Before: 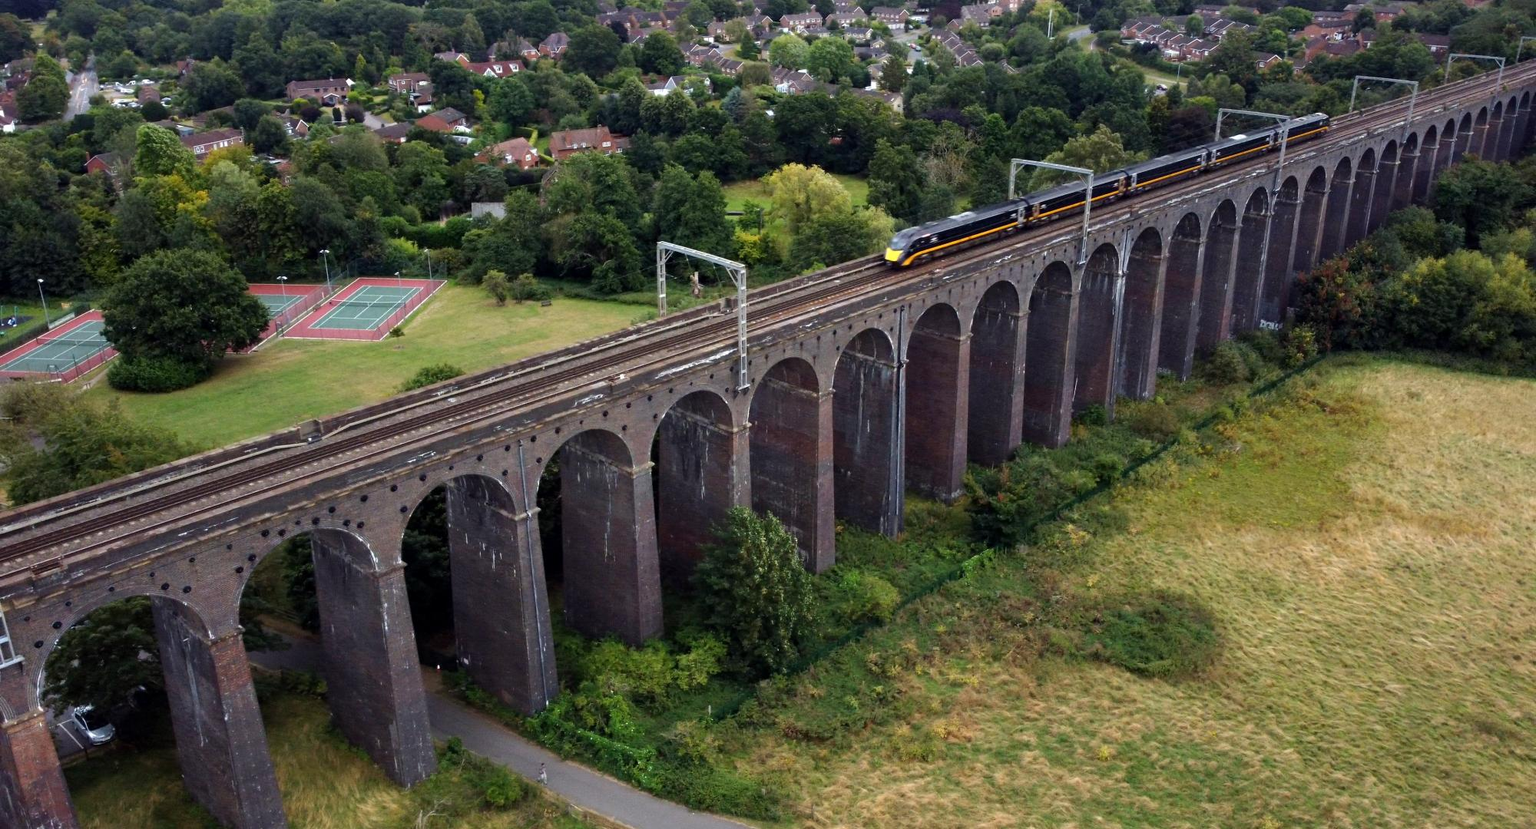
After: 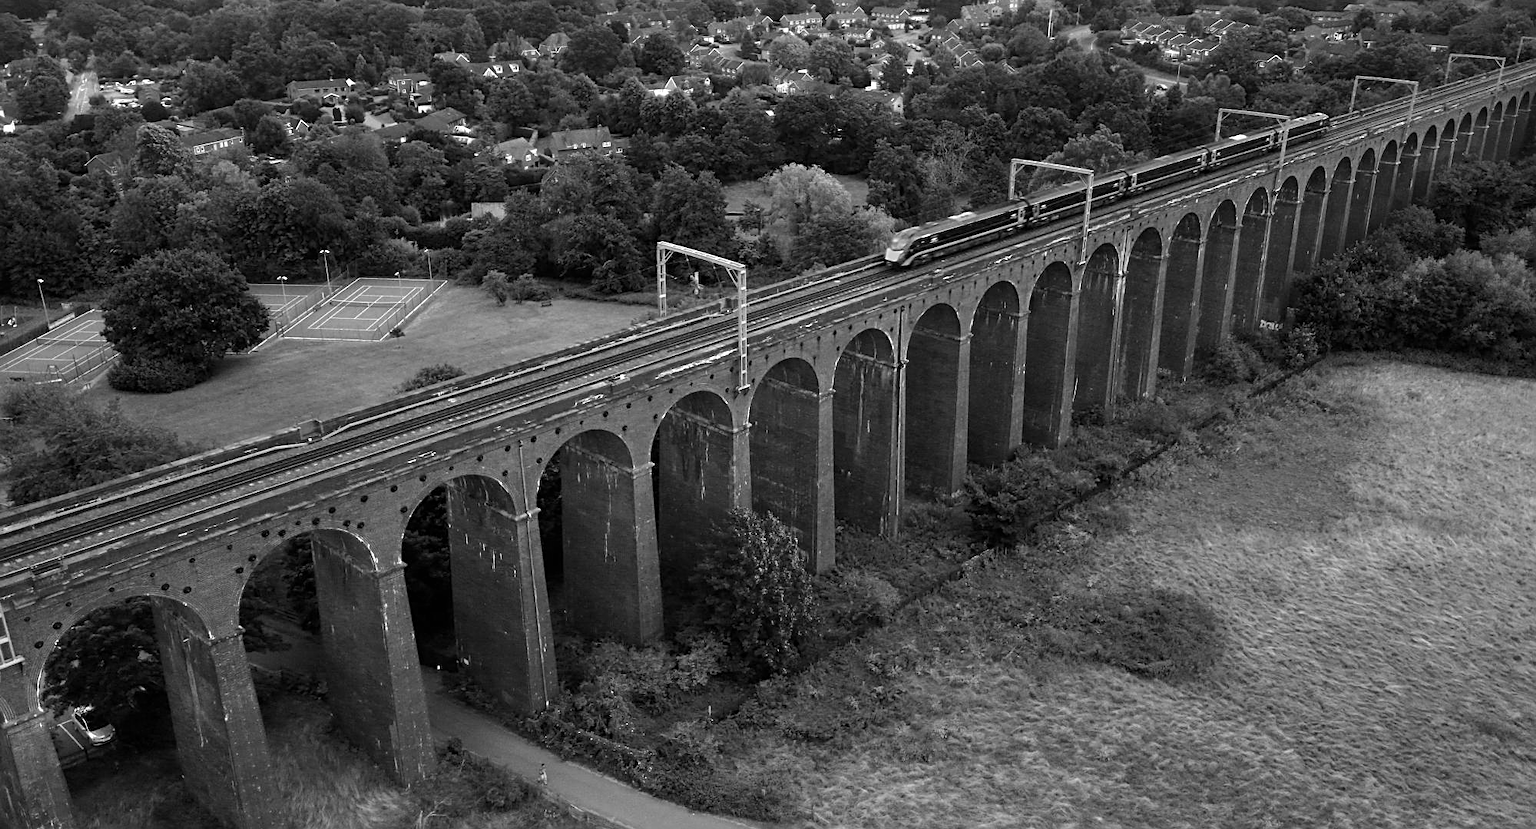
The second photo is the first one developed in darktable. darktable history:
sharpen: on, module defaults
color calibration: output gray [0.246, 0.254, 0.501, 0], x 0.368, y 0.376, temperature 4364.85 K
